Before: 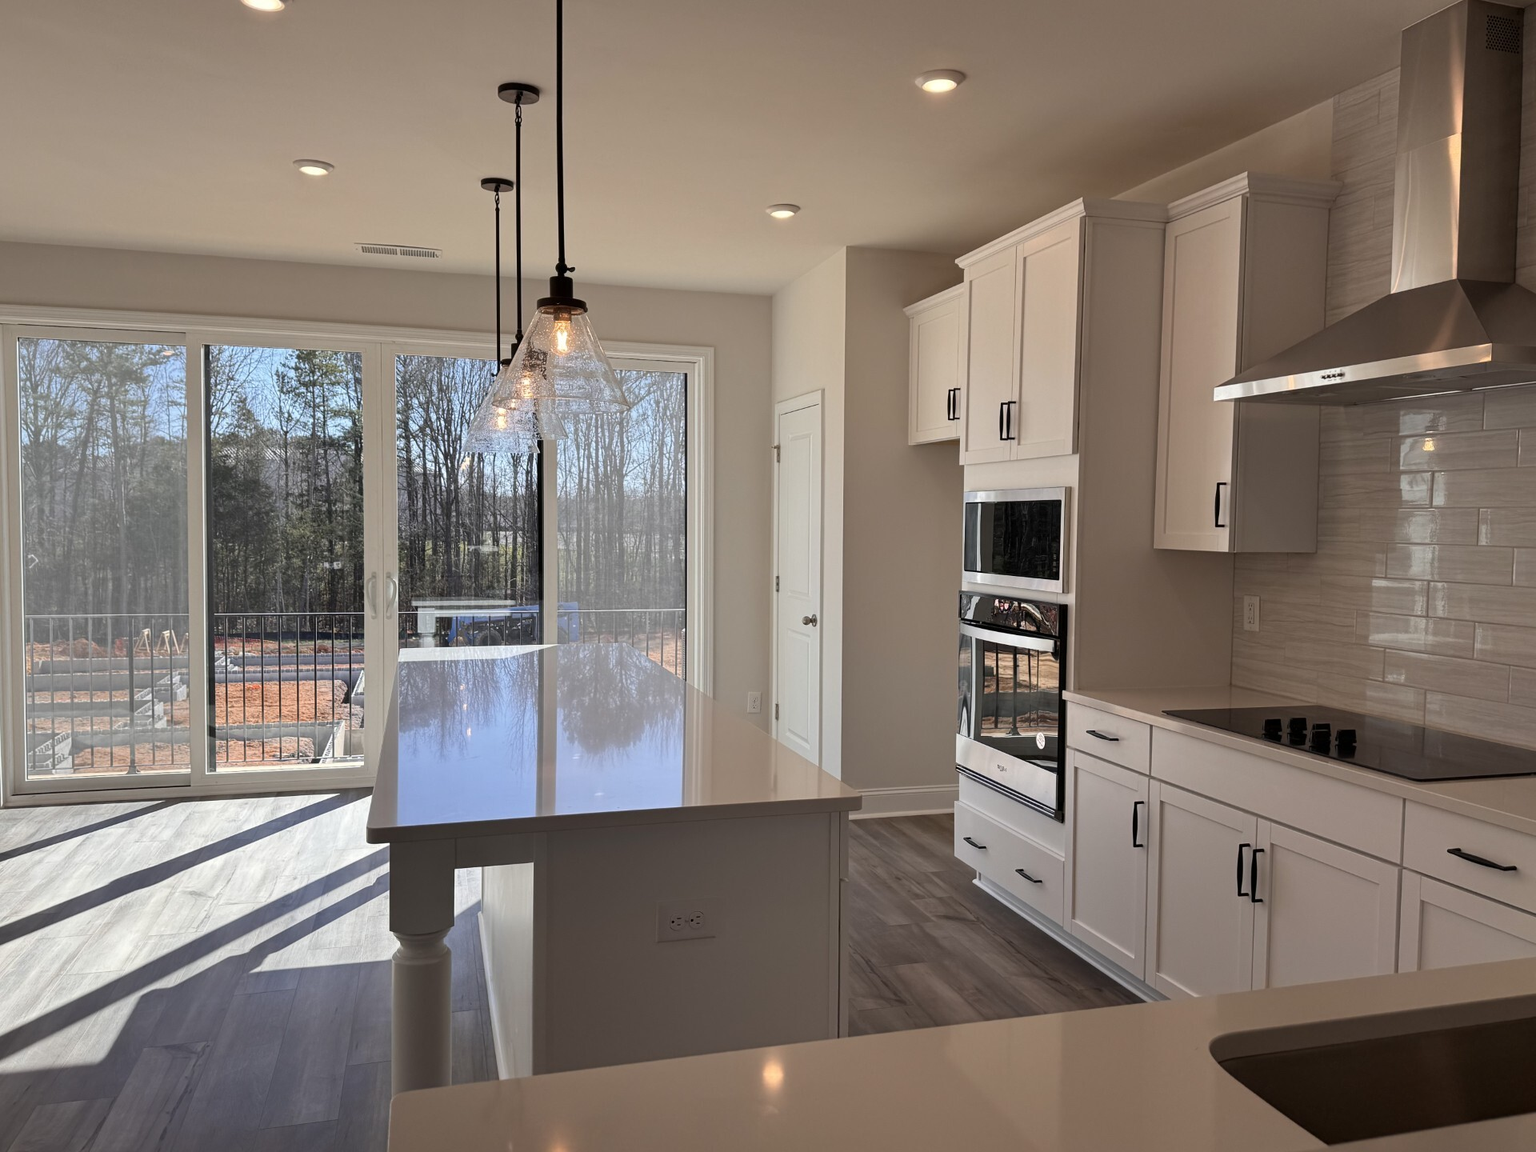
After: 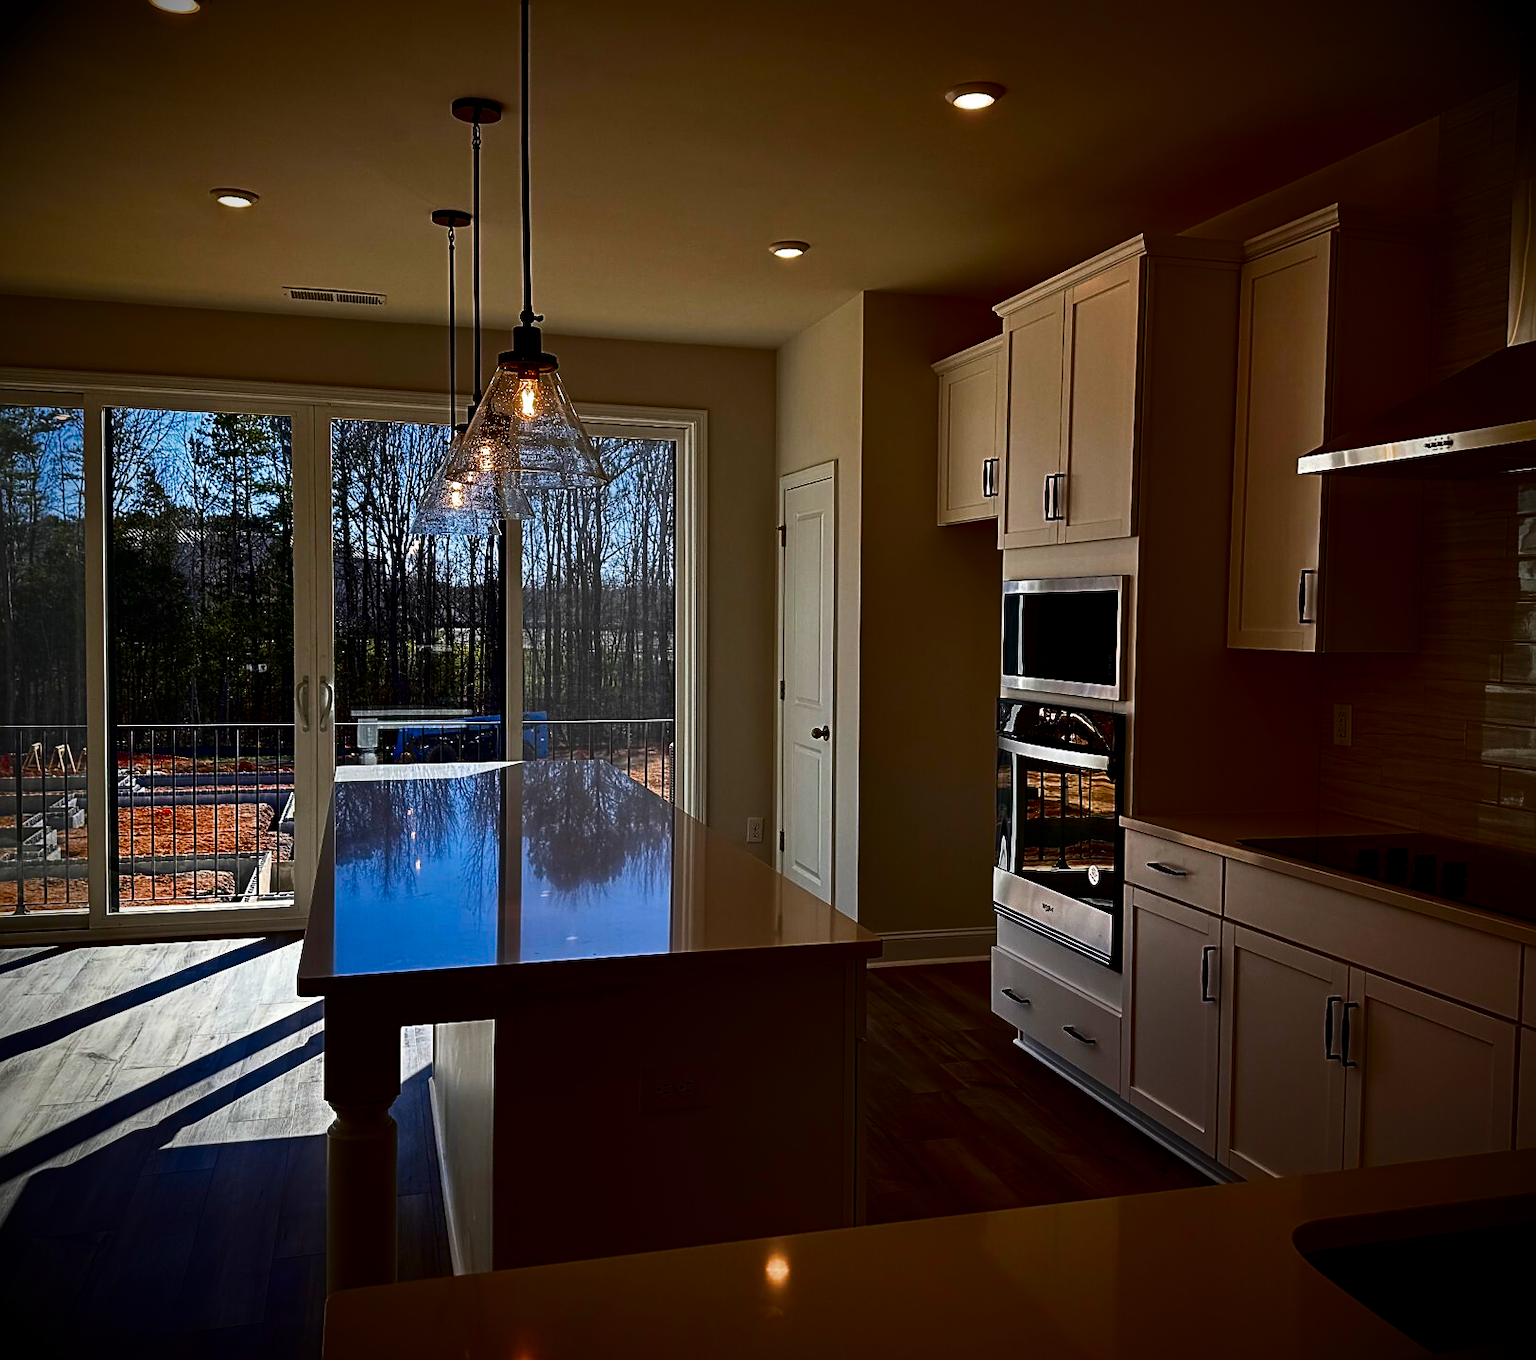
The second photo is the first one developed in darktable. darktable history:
sharpen: on, module defaults
filmic rgb: black relative exposure -8.7 EV, white relative exposure 2.67 EV, target black luminance 0%, target white luminance 99.972%, hardness 6.26, latitude 75.1%, contrast 1.315, highlights saturation mix -5.48%, color science v6 (2022)
contrast brightness saturation: brightness -0.992, saturation 0.986
vignetting: brightness -0.991, saturation 0.496
crop: left 7.546%, right 7.799%
